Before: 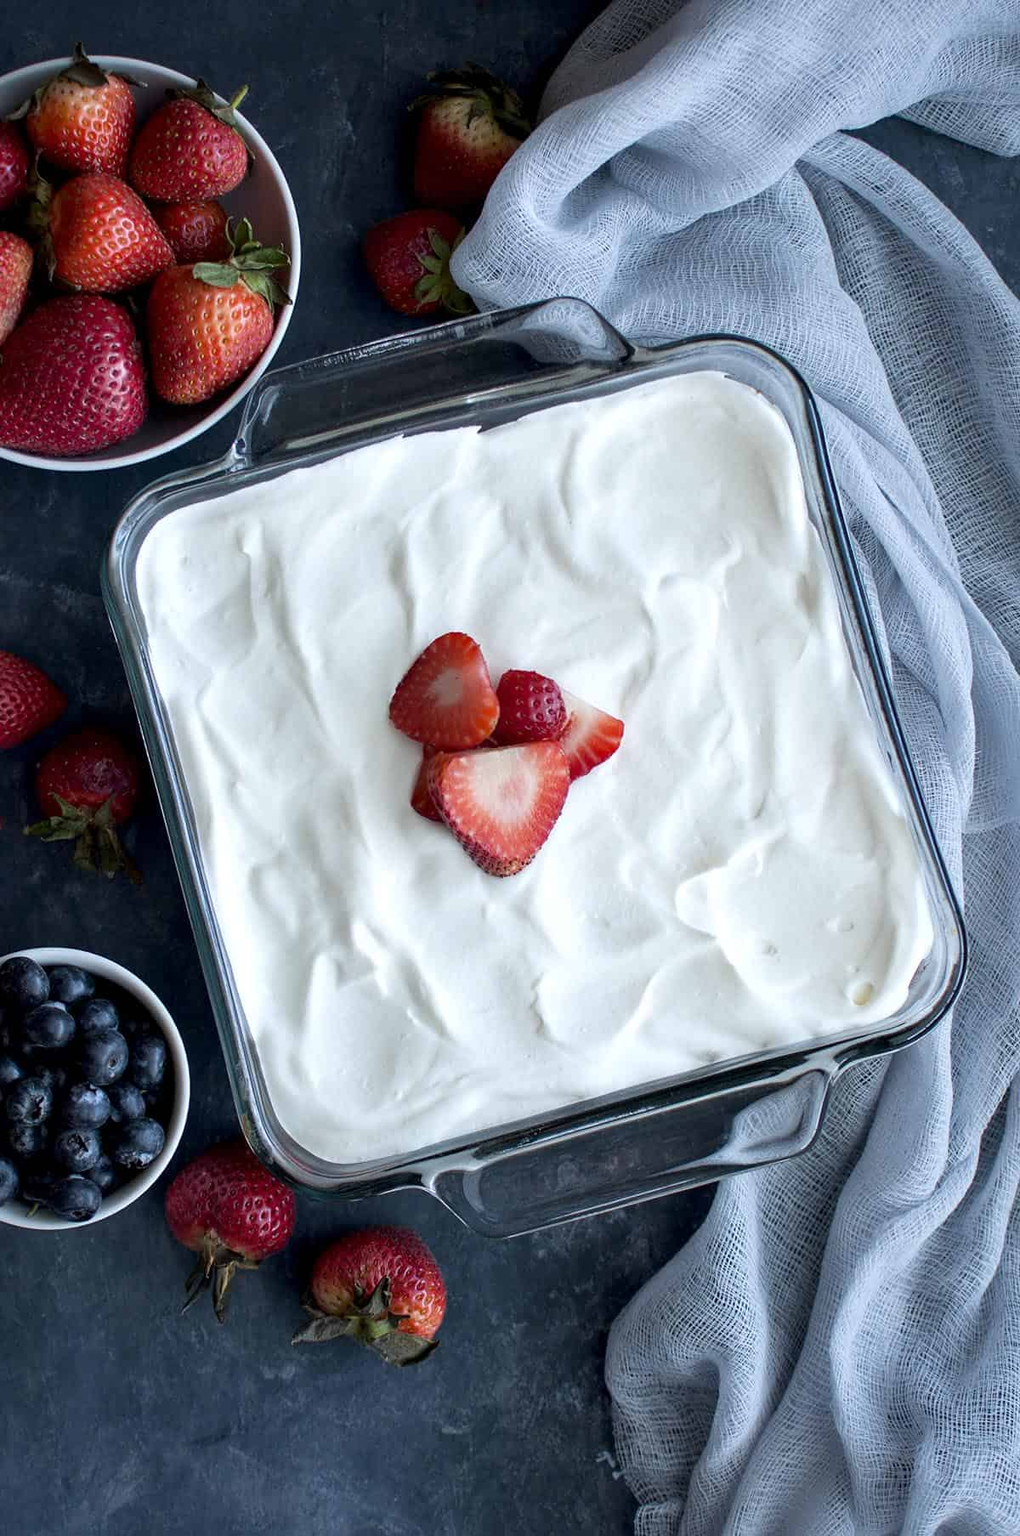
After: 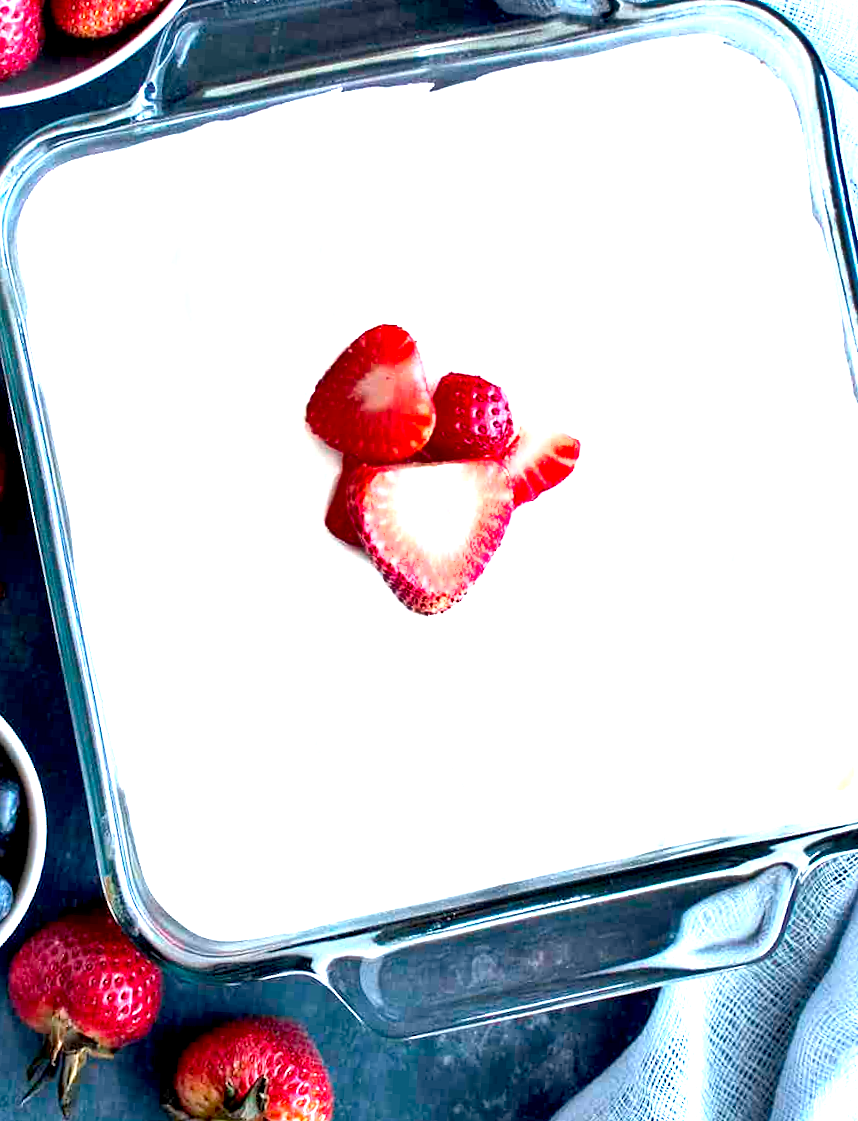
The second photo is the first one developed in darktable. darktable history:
shadows and highlights: shadows 37.27, highlights -28.18, soften with gaussian
crop and rotate: angle -3.37°, left 9.79%, top 20.73%, right 12.42%, bottom 11.82%
color correction: saturation 1.11
exposure: black level correction 0.001, exposure 1.84 EV, compensate highlight preservation false
